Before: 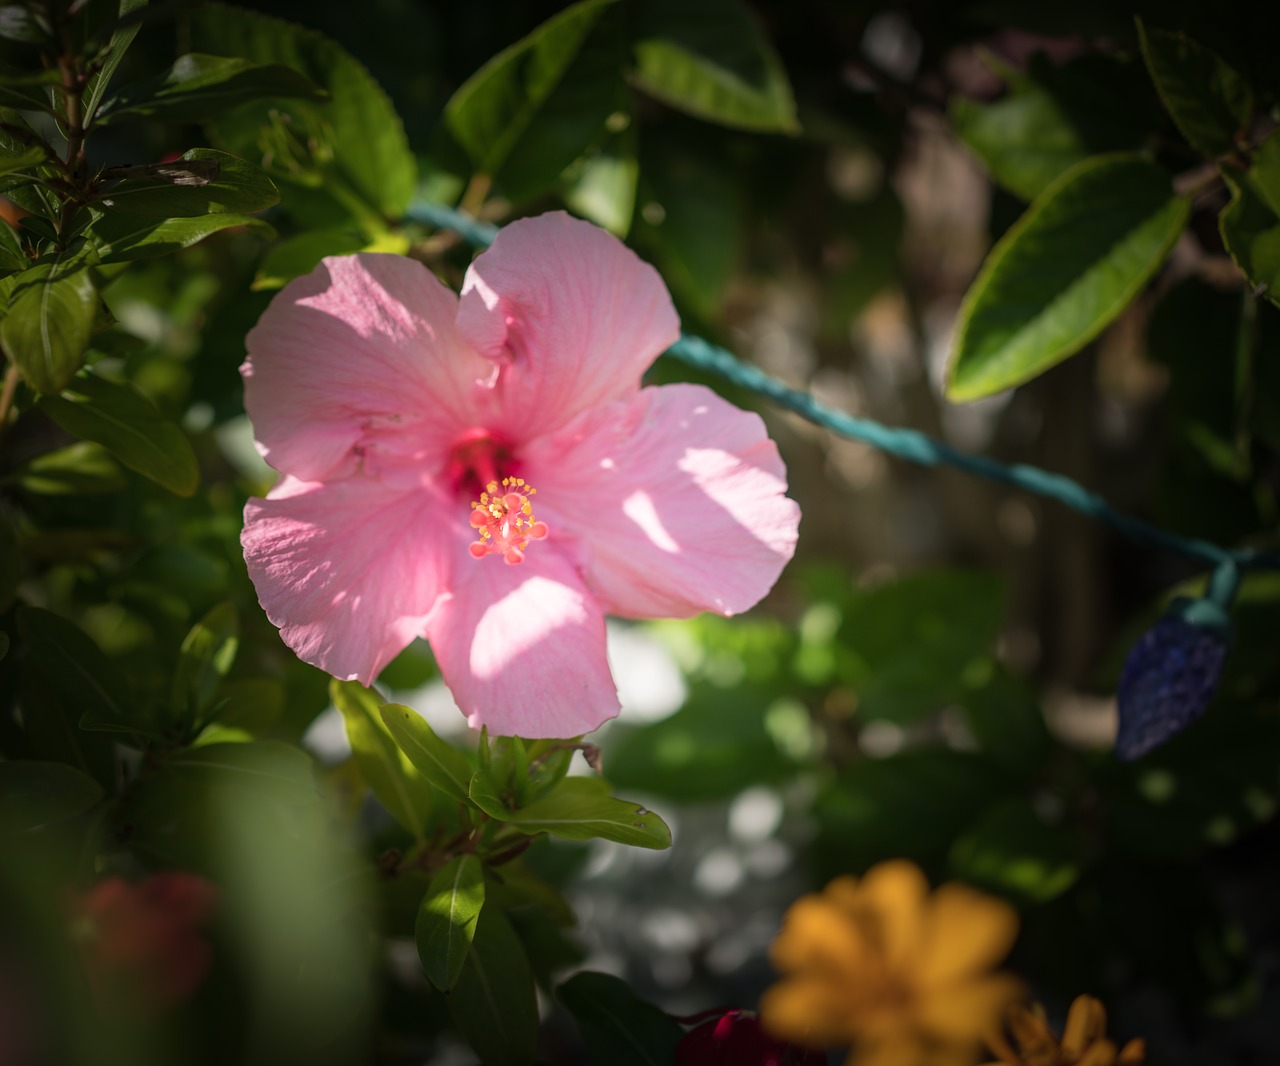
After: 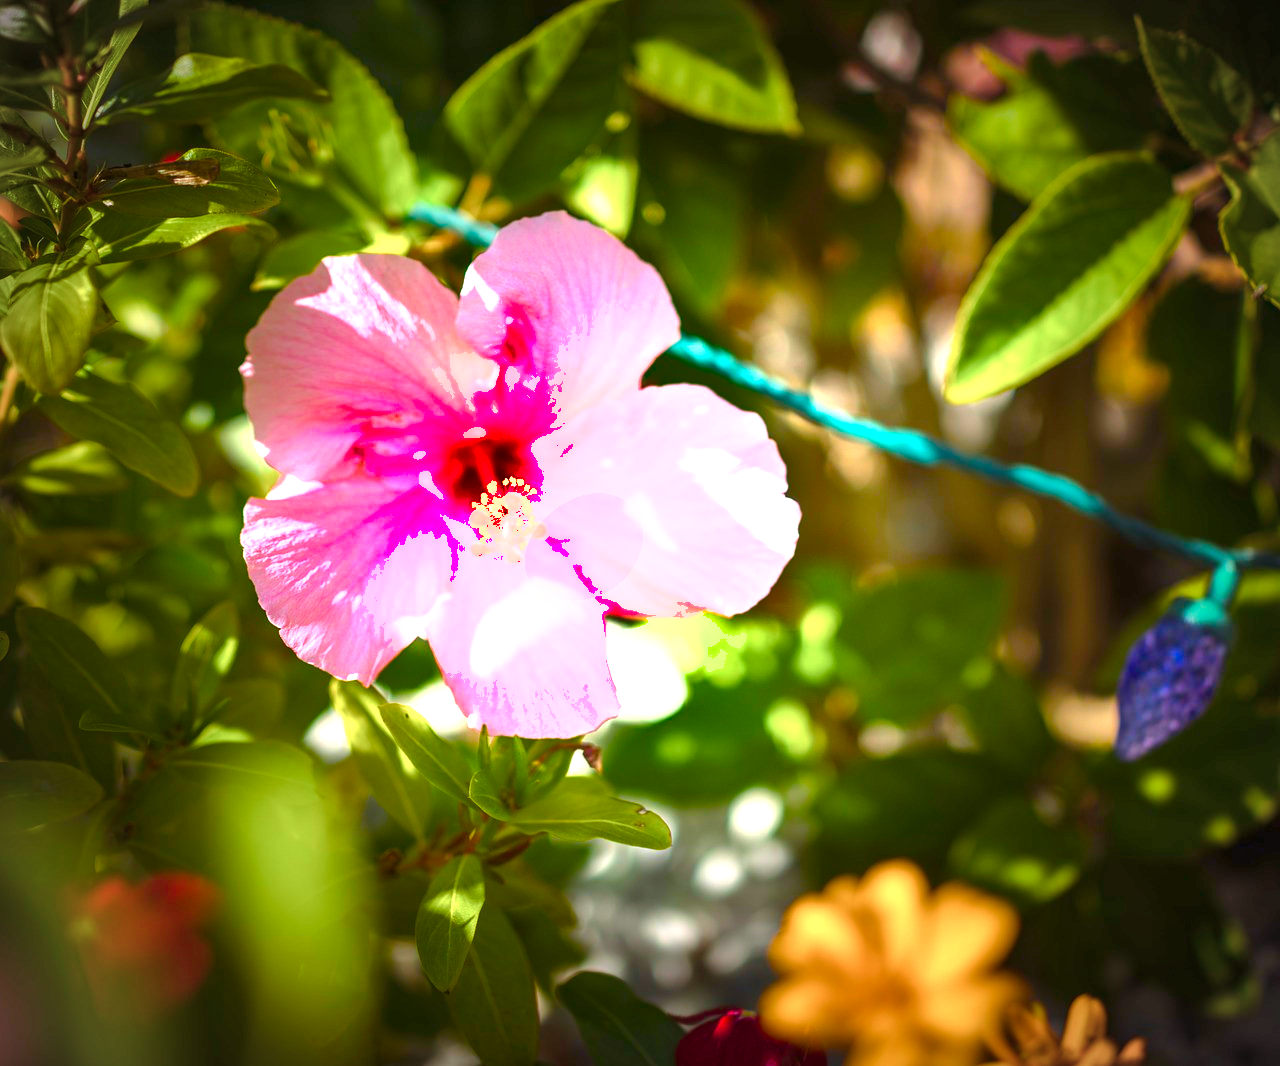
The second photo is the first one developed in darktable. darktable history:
color balance rgb: shadows lift › chroma 4.758%, shadows lift › hue 24.02°, linear chroma grading › highlights 99.297%, linear chroma grading › global chroma 23.968%, perceptual saturation grading › global saturation 20%, perceptual saturation grading › highlights -49.169%, perceptual saturation grading › shadows 25.286%, global vibrance 20%
exposure: black level correction 0, exposure 1.675 EV, compensate highlight preservation false
vignetting: fall-off start 91.52%
shadows and highlights: radius 103.22, shadows 50.4, highlights -64.87, soften with gaussian
